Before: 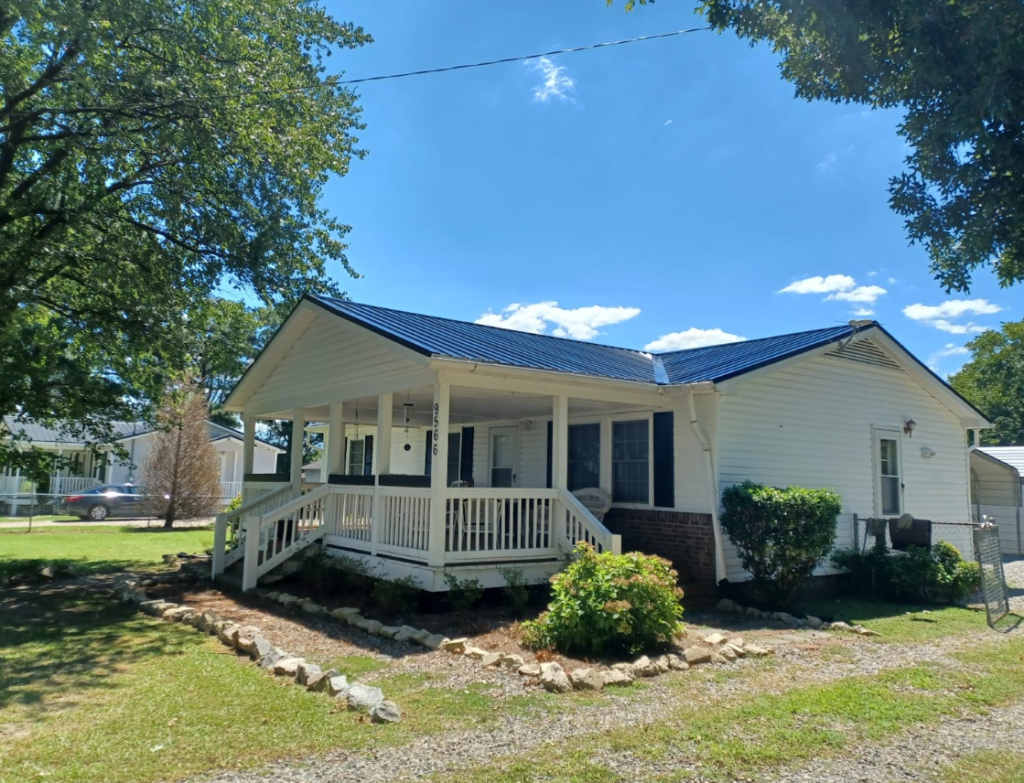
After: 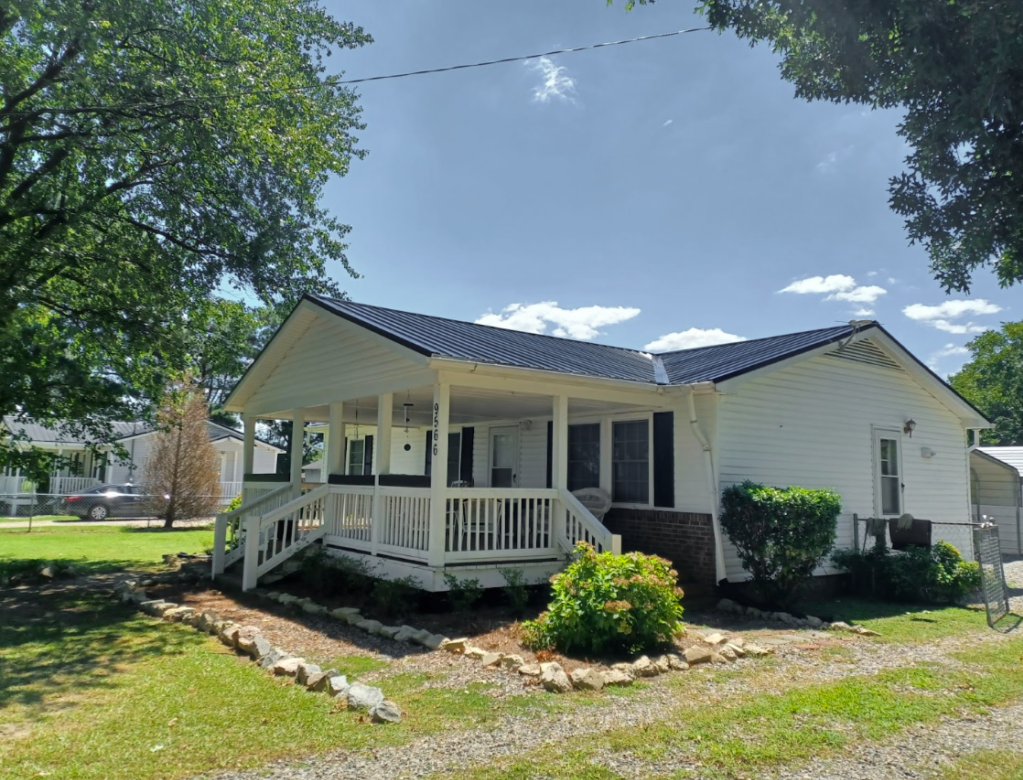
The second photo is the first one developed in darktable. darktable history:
crop: top 0.05%, bottom 0.098%
color zones: curves: ch1 [(0.25, 0.61) (0.75, 0.248)]
